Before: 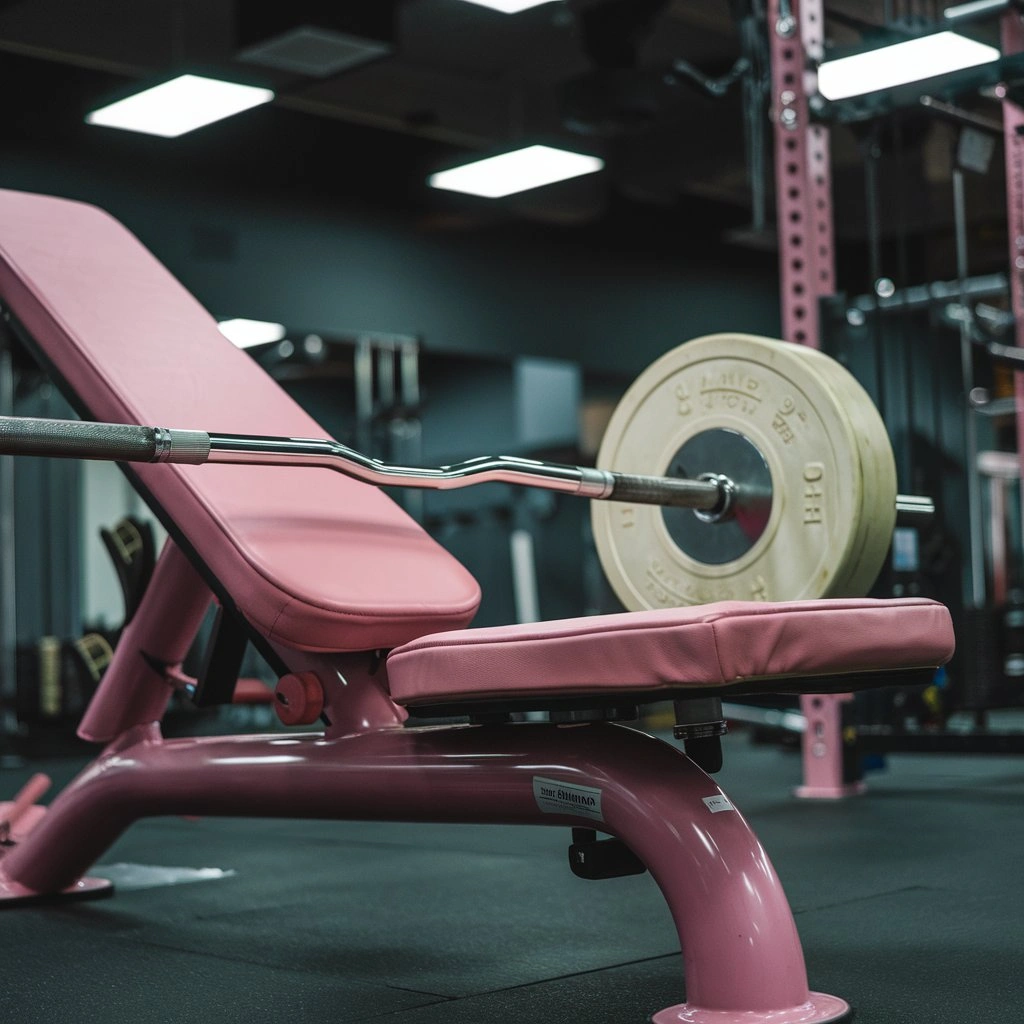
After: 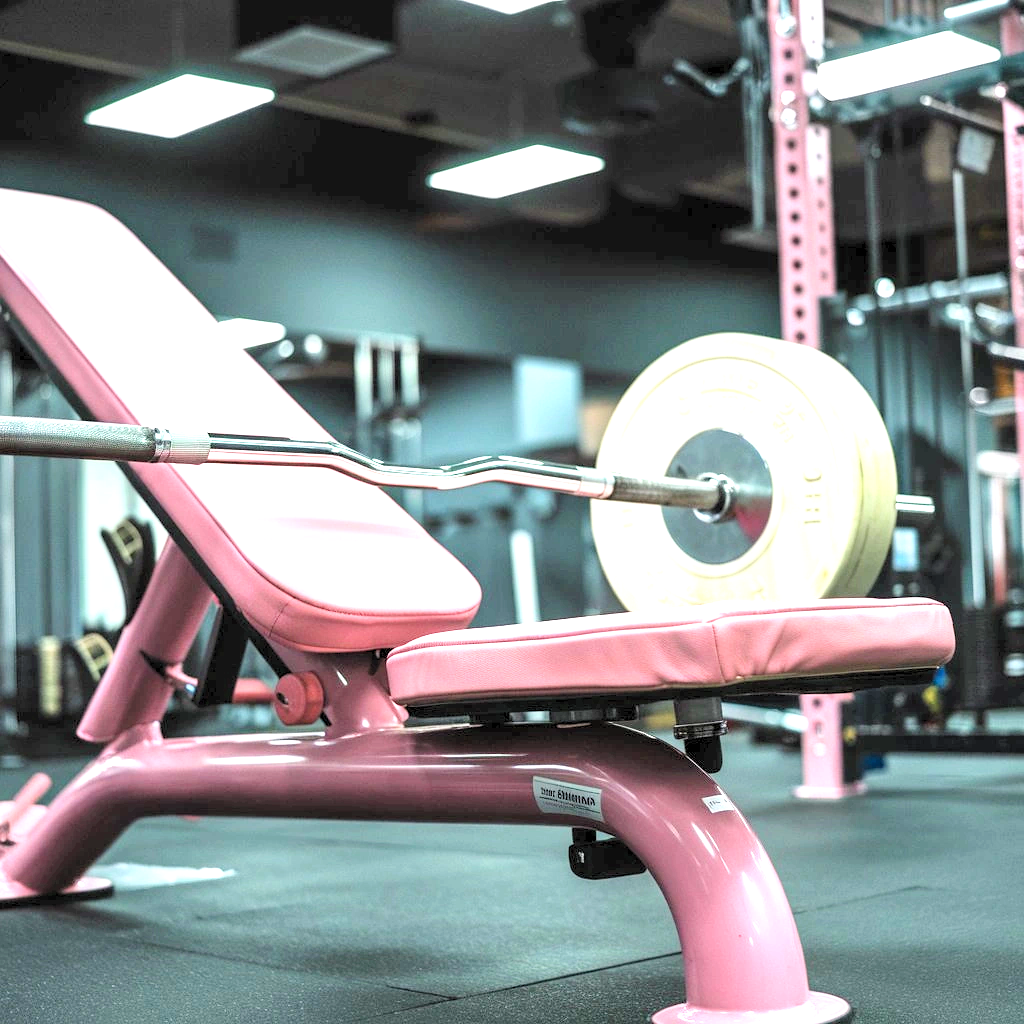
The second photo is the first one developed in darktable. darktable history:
tone curve: curves: ch0 [(0, 0) (0.004, 0.001) (0.133, 0.112) (0.325, 0.362) (0.832, 0.893) (1, 1)], color space Lab, linked channels, preserve colors none
color correction: saturation 0.8
exposure: black level correction 0.001, exposure 1 EV, compensate highlight preservation false
levels: levels [0.036, 0.364, 0.827]
